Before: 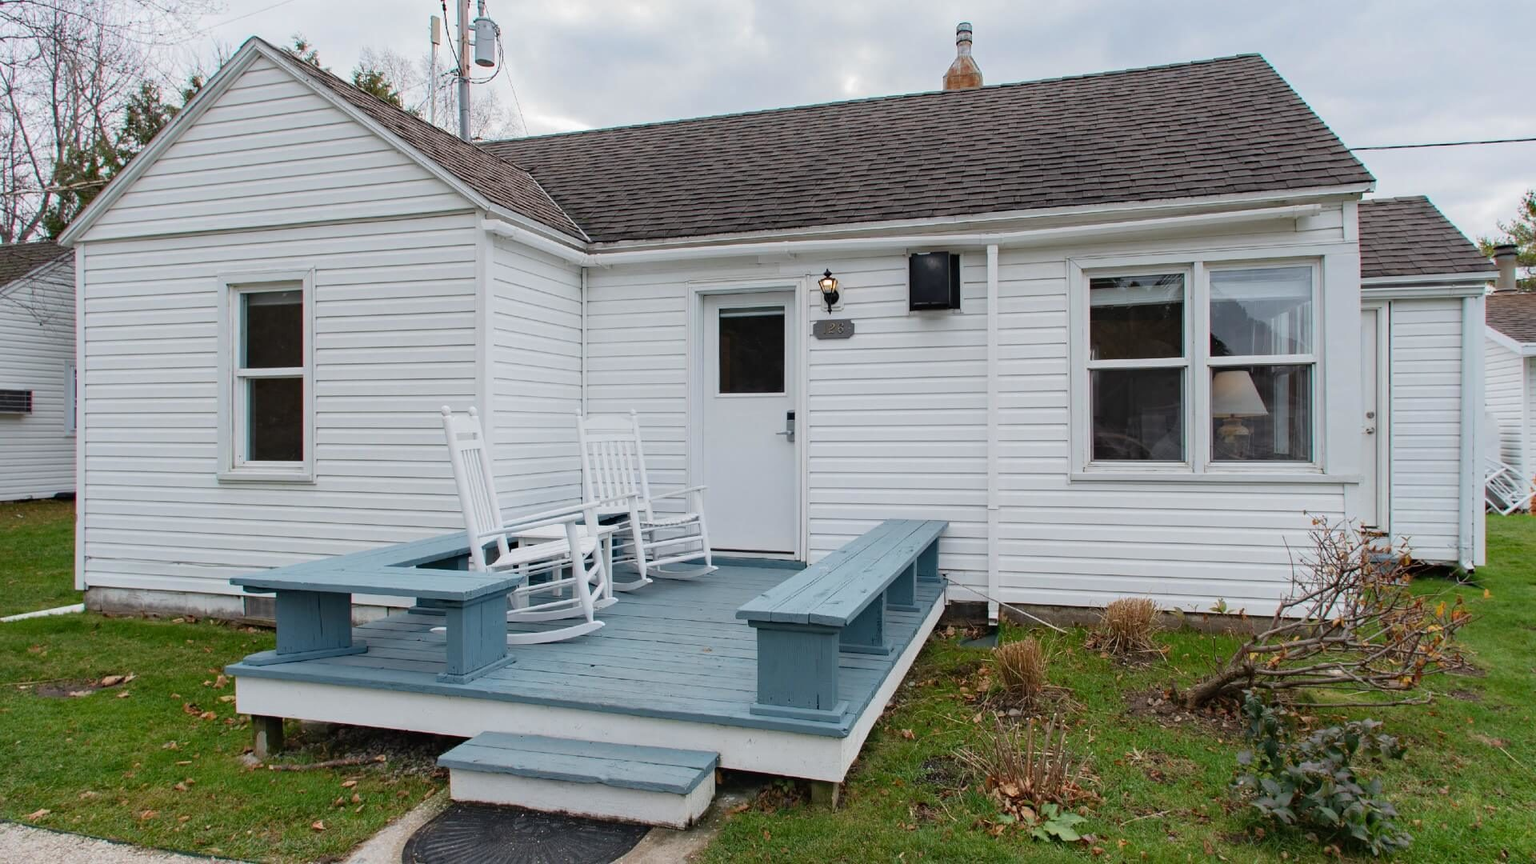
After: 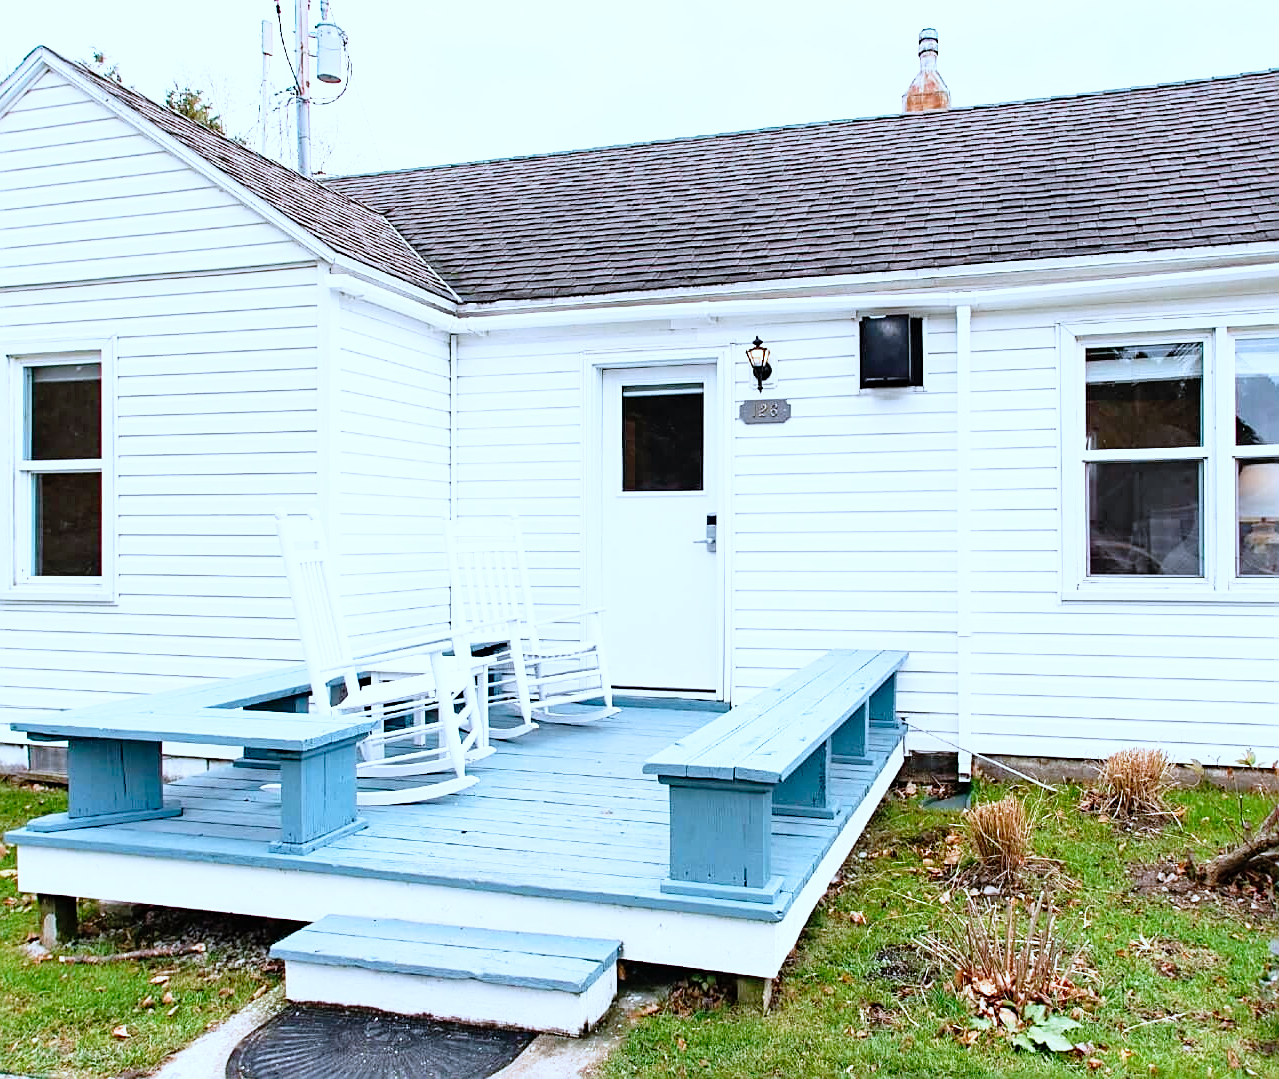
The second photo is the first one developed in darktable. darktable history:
sharpen: on, module defaults
crop and rotate: left 14.436%, right 18.898%
exposure: black level correction 0.001, exposure 0.3 EV, compensate highlight preservation false
white balance: emerald 1
color correction: highlights a* -2.24, highlights b* -18.1
base curve: curves: ch0 [(0, 0) (0.012, 0.01) (0.073, 0.168) (0.31, 0.711) (0.645, 0.957) (1, 1)], preserve colors none
